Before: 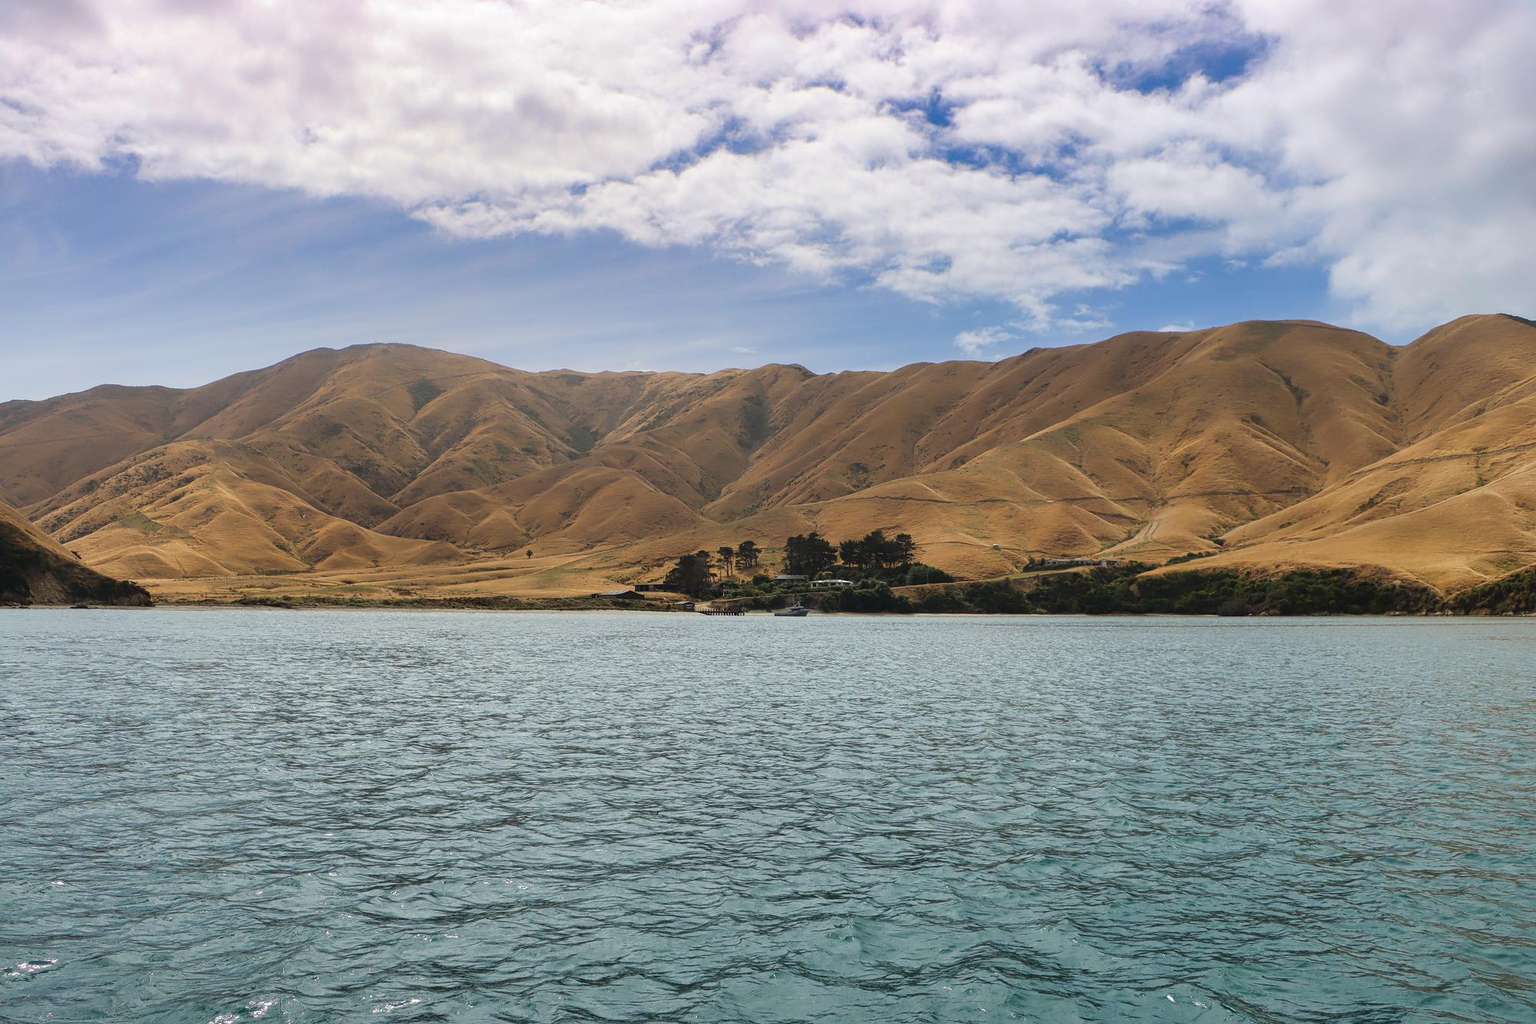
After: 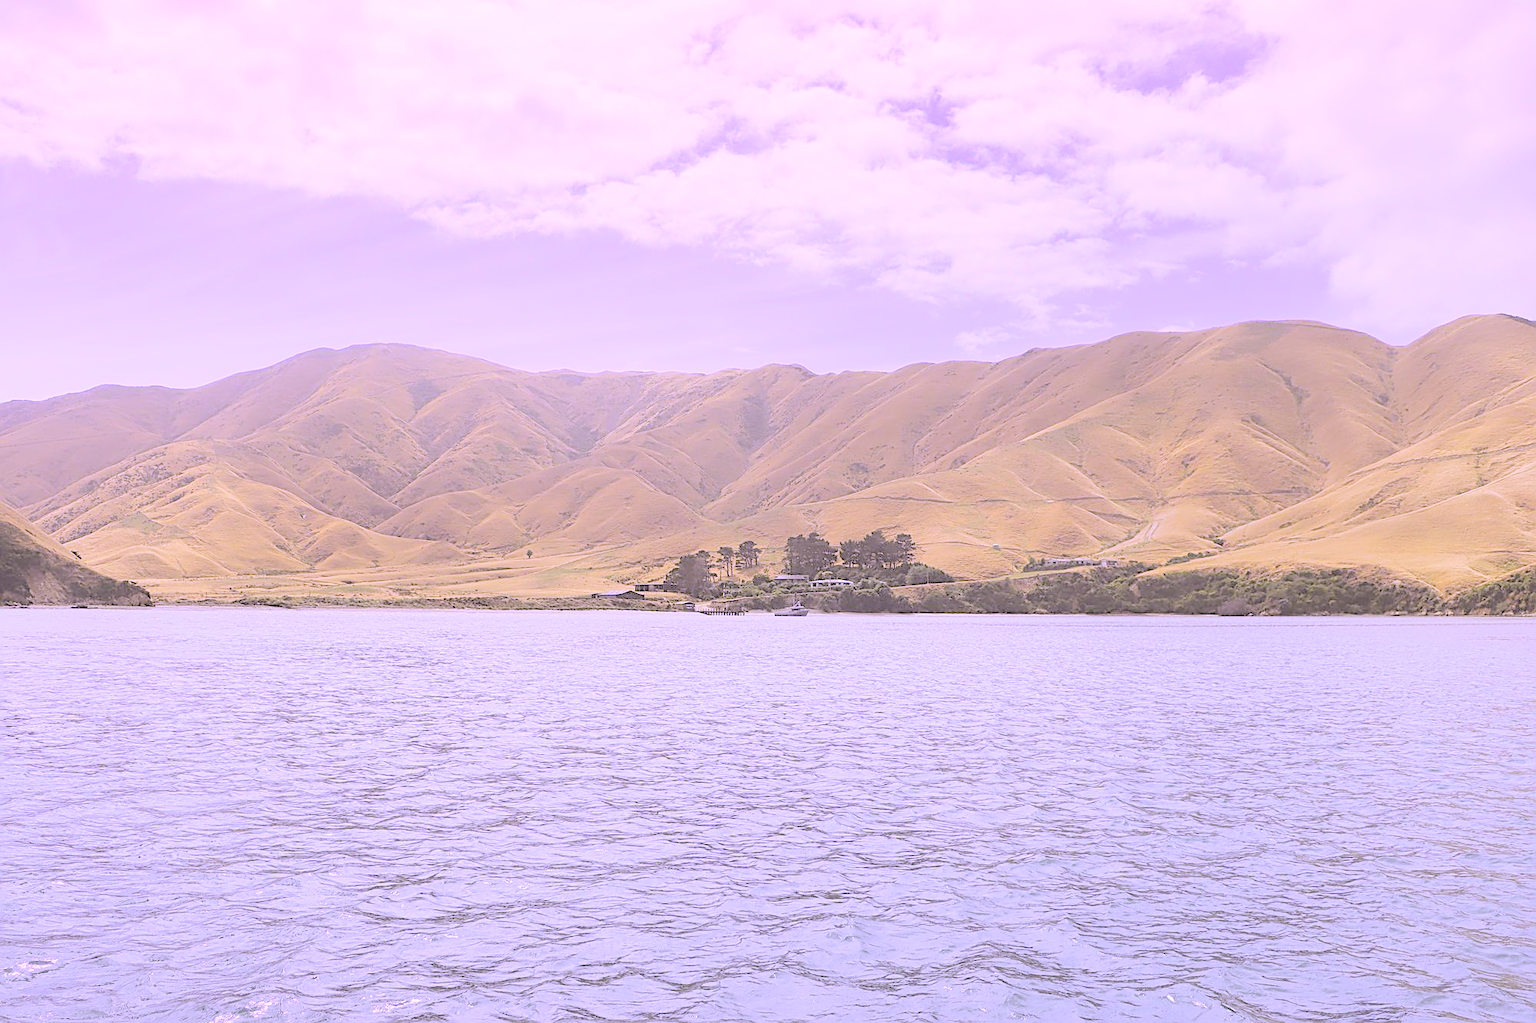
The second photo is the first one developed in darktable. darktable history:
contrast brightness saturation: brightness 1
color correction: highlights a* 17.88, highlights b* 18.79
white balance: red 0.766, blue 1.537
sharpen: amount 0.575
local contrast: mode bilateral grid, contrast 100, coarseness 100, detail 91%, midtone range 0.2
